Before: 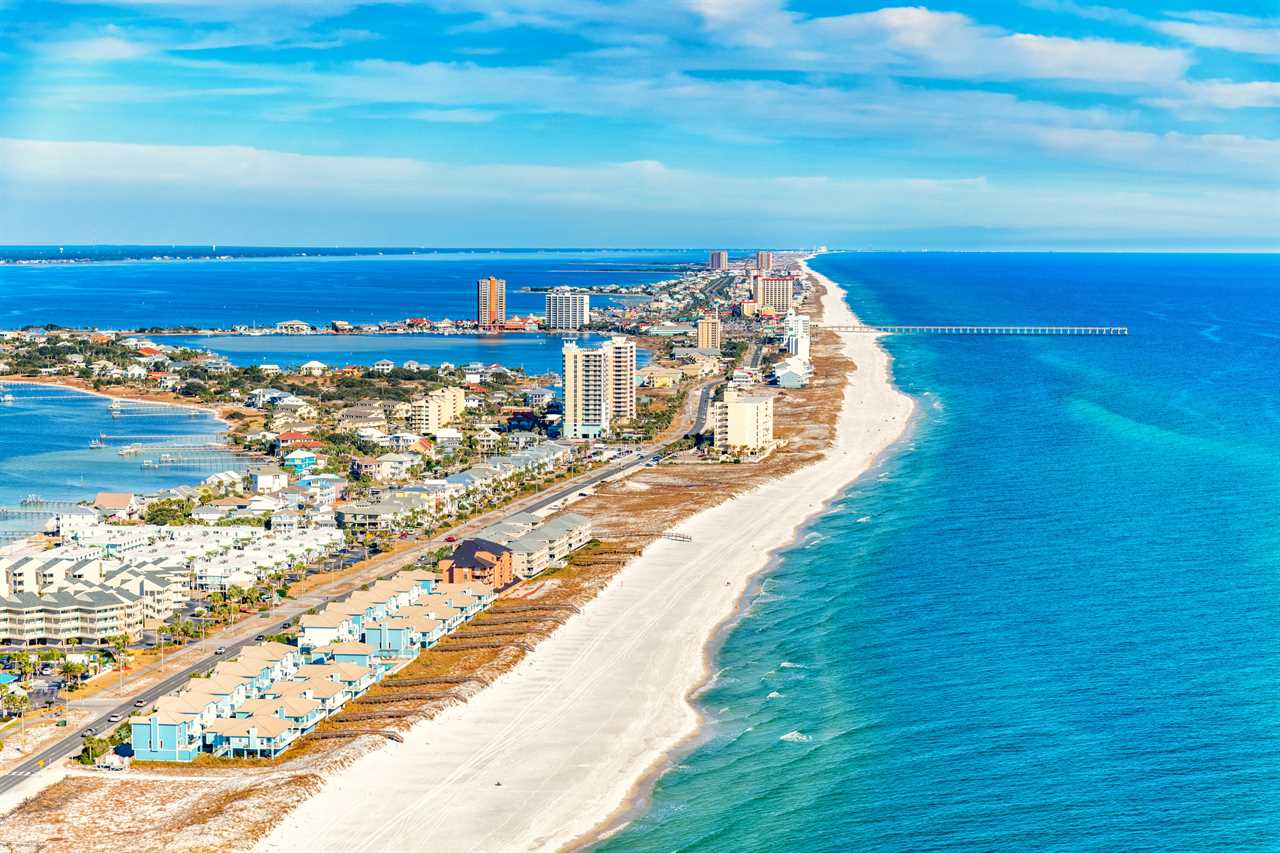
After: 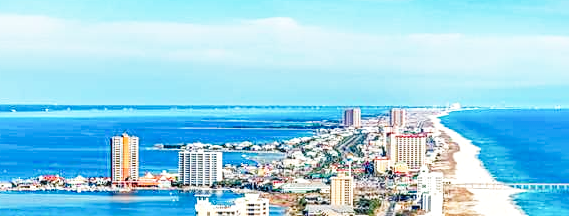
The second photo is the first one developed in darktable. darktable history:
crop: left 28.706%, top 16.781%, right 26.819%, bottom 57.884%
base curve: curves: ch0 [(0, 0) (0.028, 0.03) (0.121, 0.232) (0.46, 0.748) (0.859, 0.968) (1, 1)], preserve colors none
local contrast: on, module defaults
sharpen: amount 0.21
